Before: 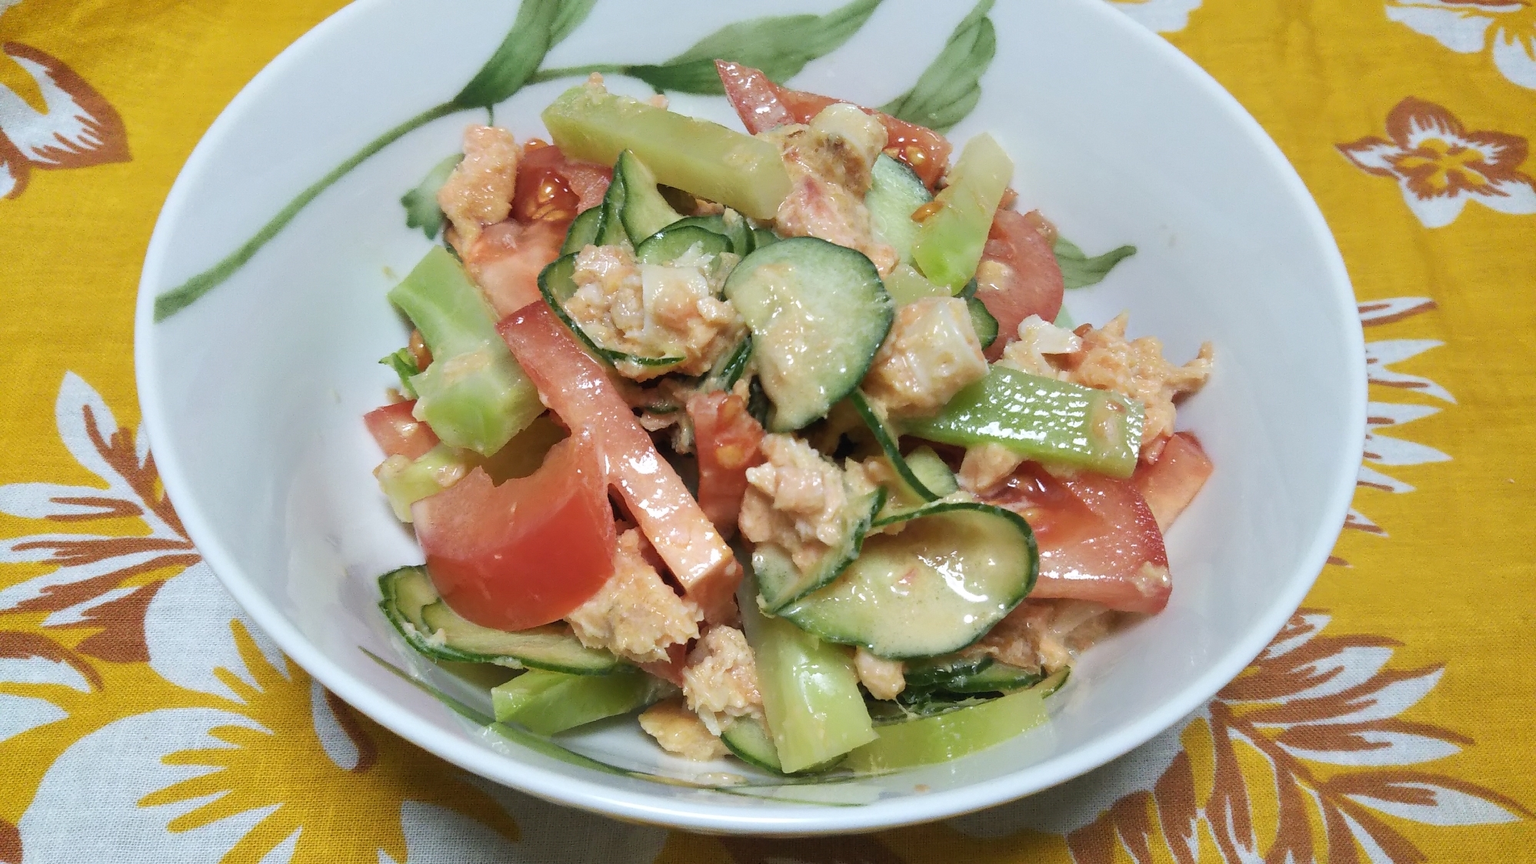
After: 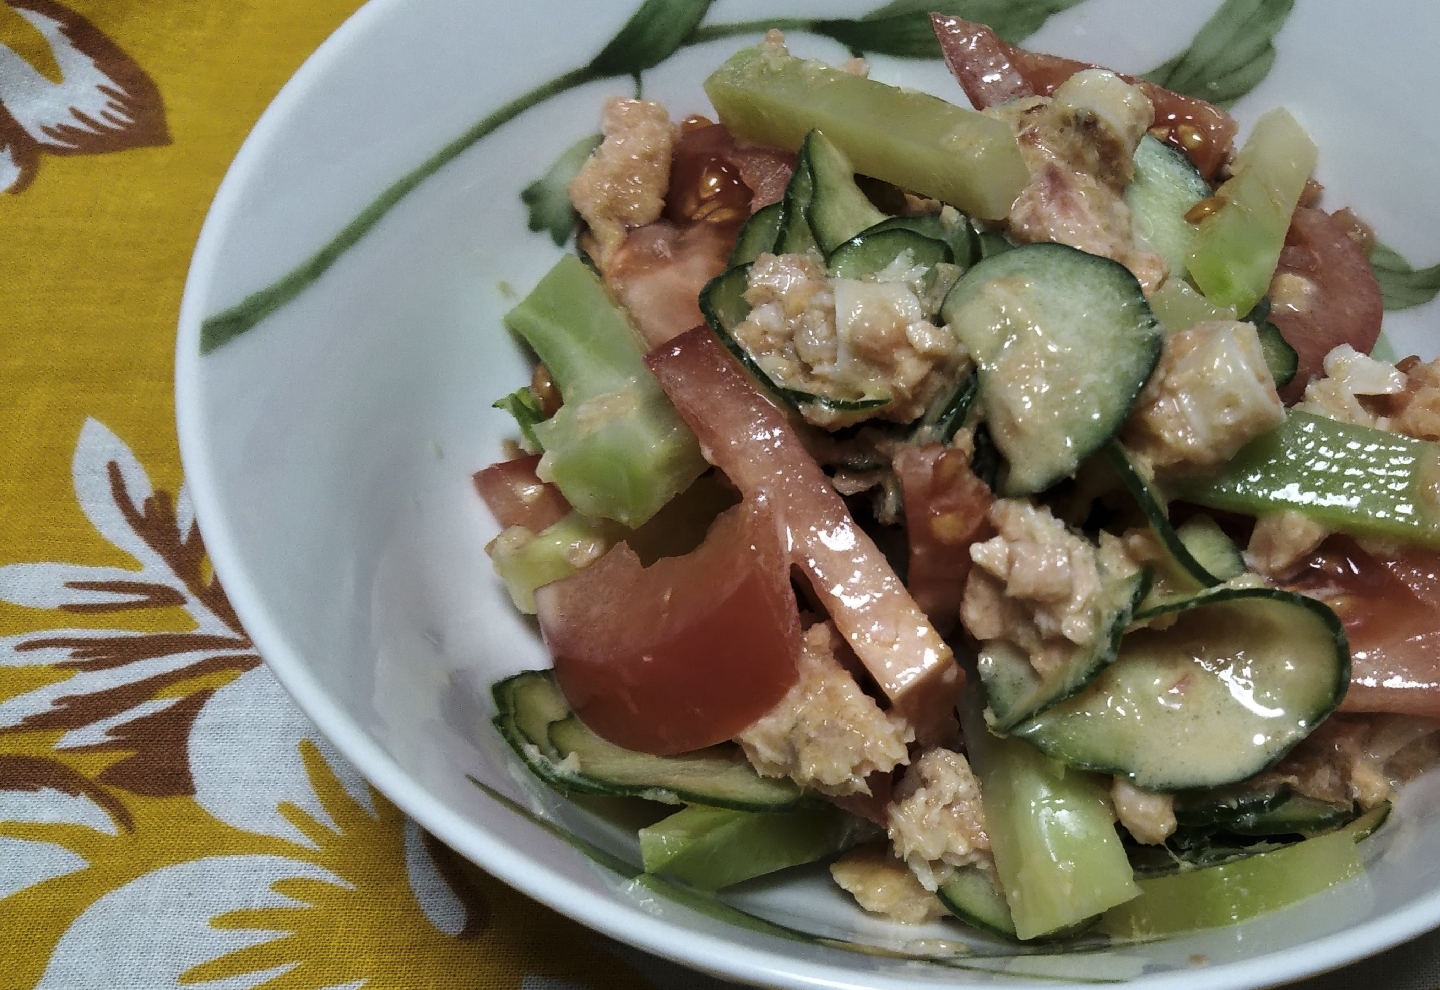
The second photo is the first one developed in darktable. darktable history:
levels: levels [0, 0.618, 1]
crop: top 5.803%, right 27.864%, bottom 5.804%
